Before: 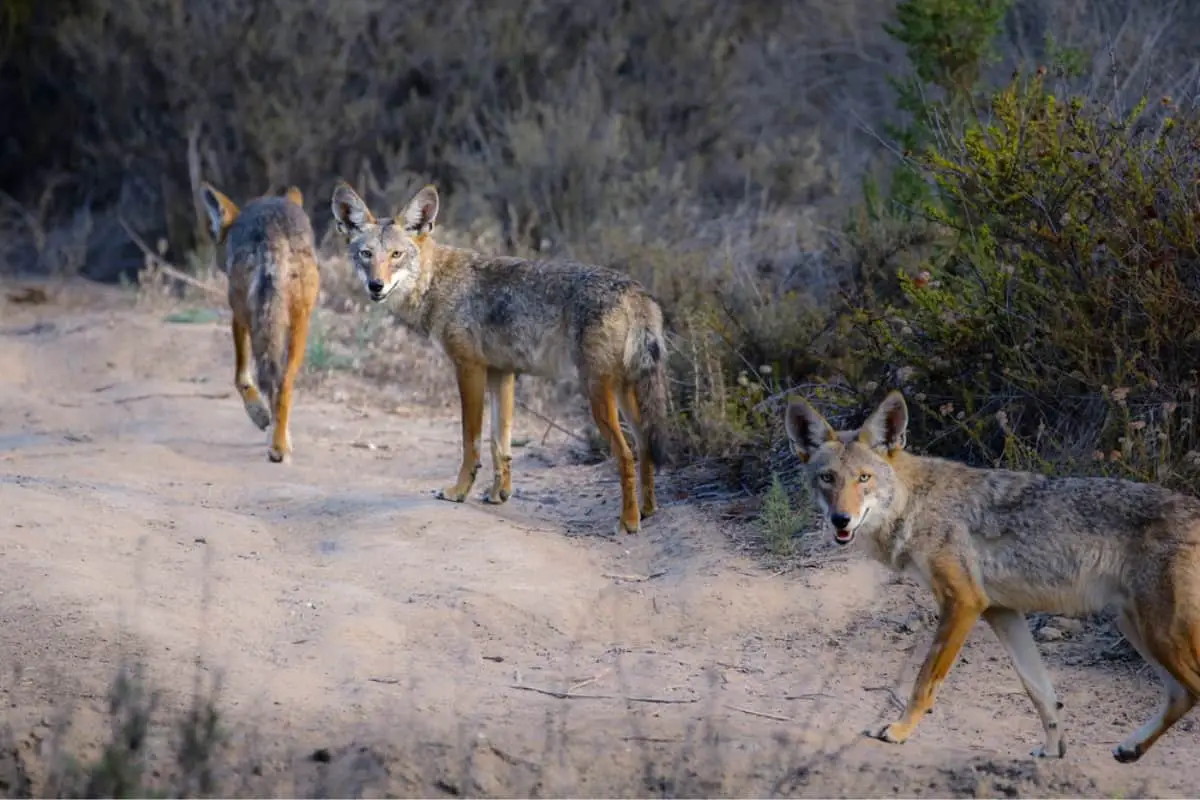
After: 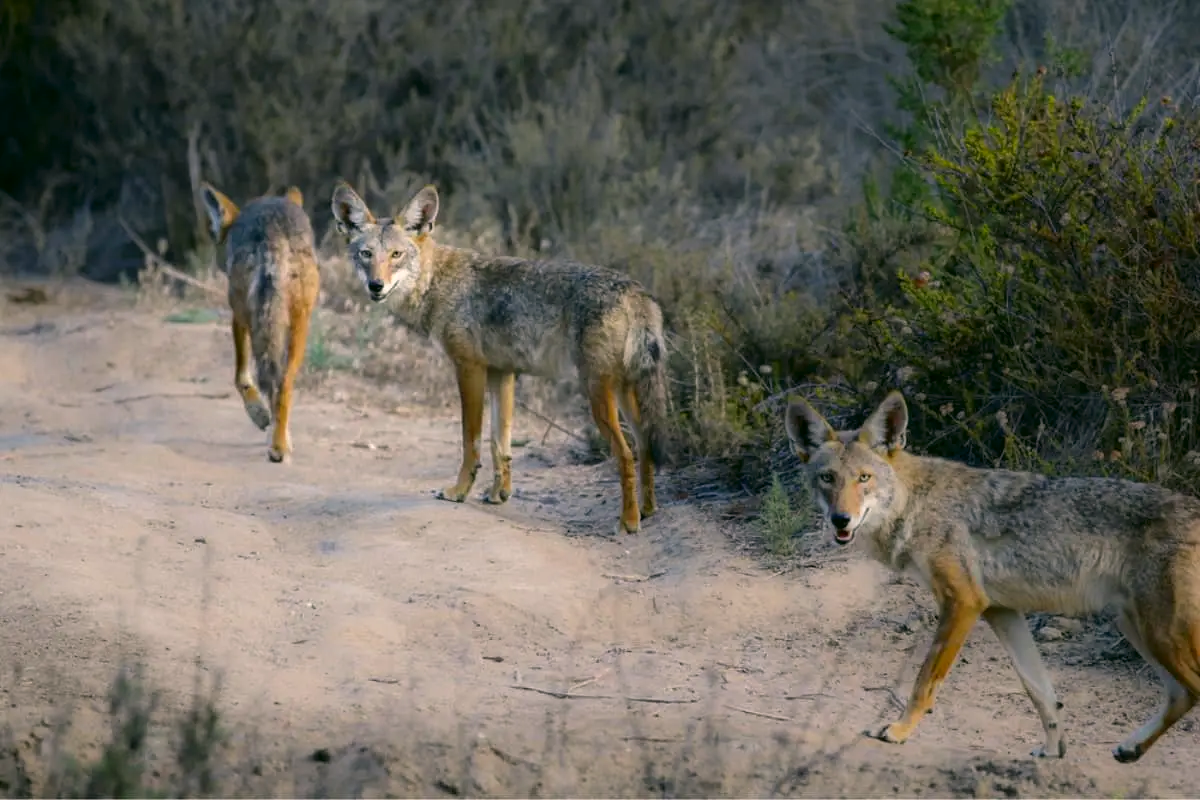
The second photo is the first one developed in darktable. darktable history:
exposure: exposure -0.048 EV, compensate highlight preservation false
color correction: highlights a* 4.02, highlights b* 4.98, shadows a* -7.55, shadows b* 4.98
